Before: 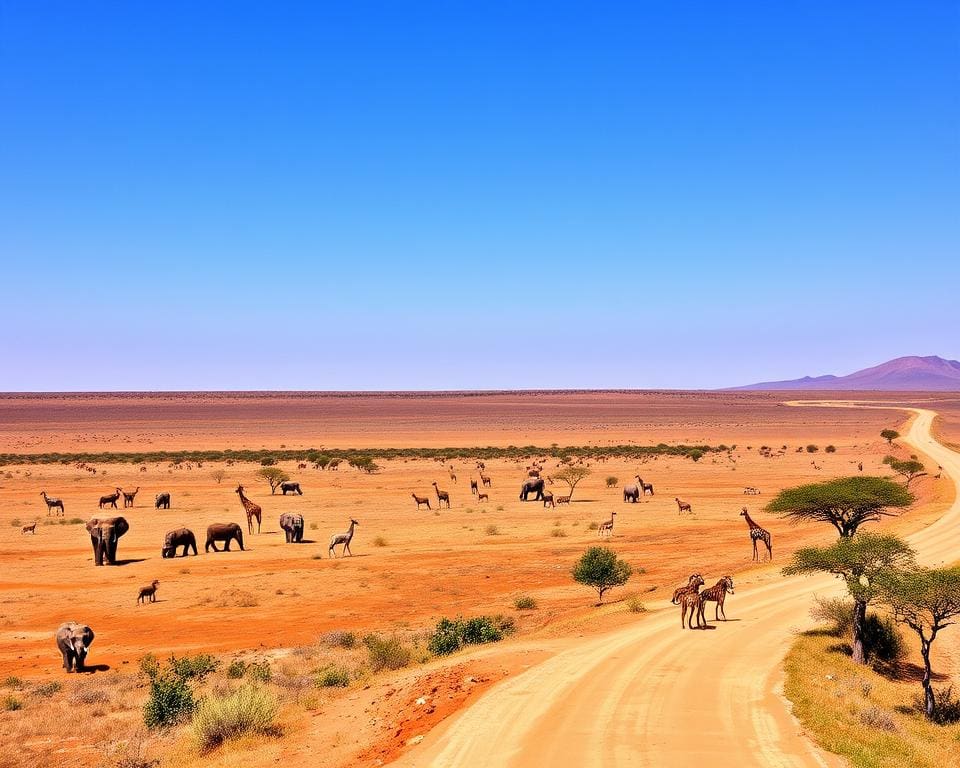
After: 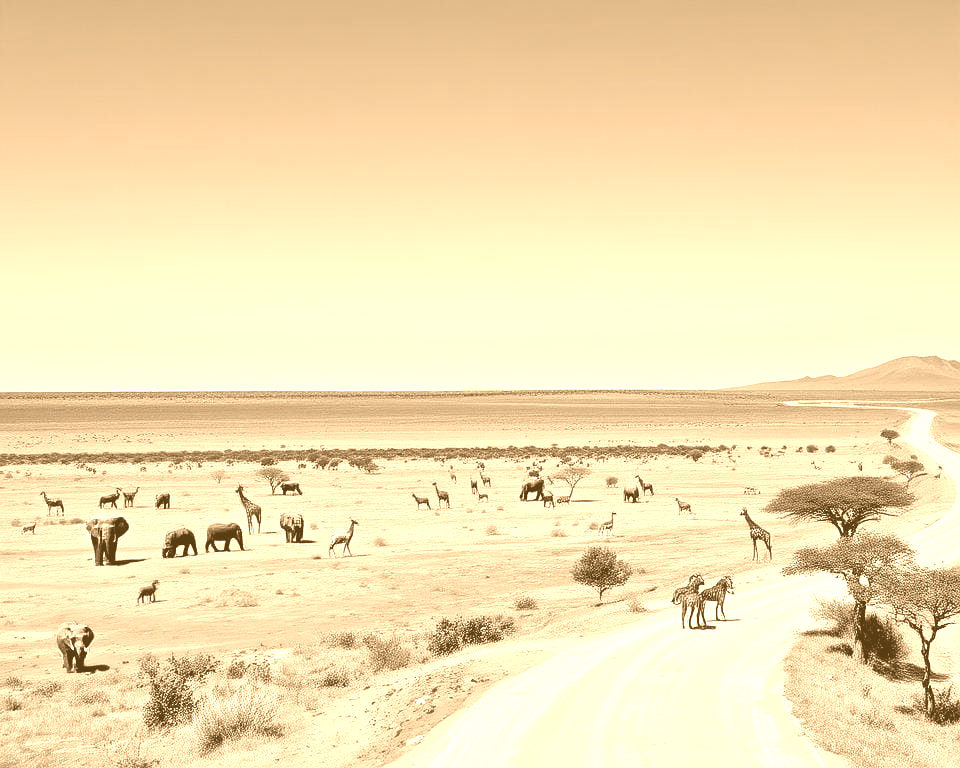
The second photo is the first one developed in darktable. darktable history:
sharpen: amount 0.2
color balance: lift [0.998, 0.998, 1.001, 1.002], gamma [0.995, 1.025, 0.992, 0.975], gain [0.995, 1.02, 0.997, 0.98]
colorize: hue 28.8°, source mix 100%
